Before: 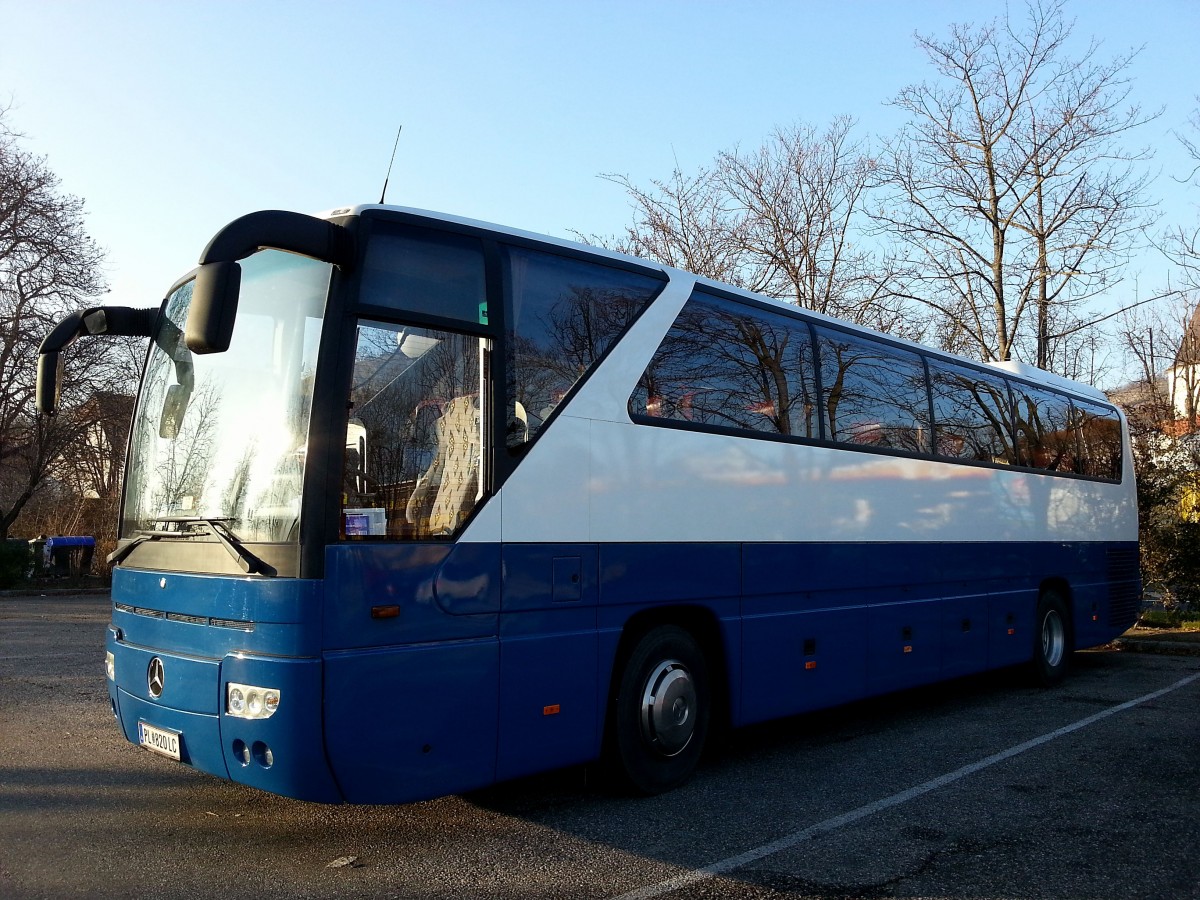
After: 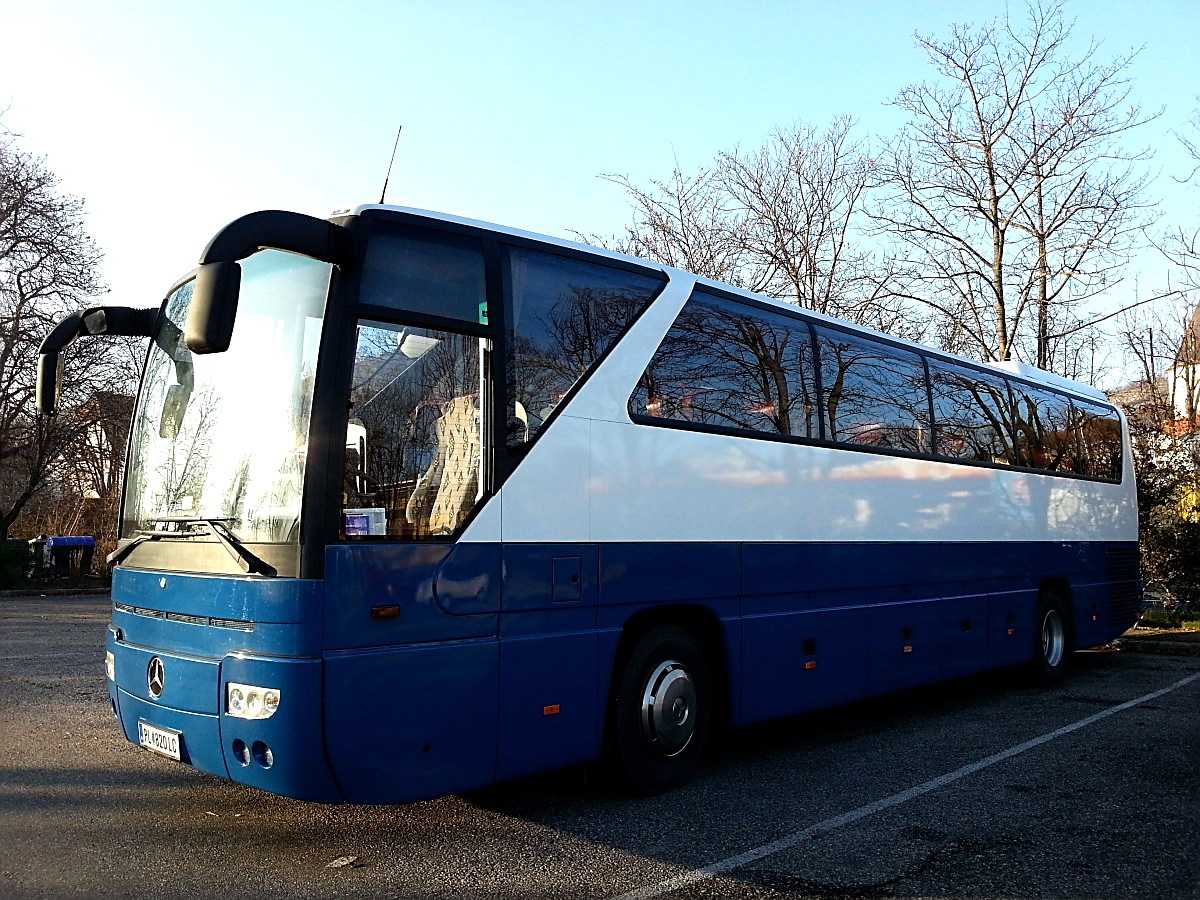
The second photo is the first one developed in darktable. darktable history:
sharpen: on, module defaults
tone equalizer: -8 EV -0.387 EV, -7 EV -0.418 EV, -6 EV -0.363 EV, -5 EV -0.202 EV, -3 EV 0.195 EV, -2 EV 0.346 EV, -1 EV 0.408 EV, +0 EV 0.415 EV
